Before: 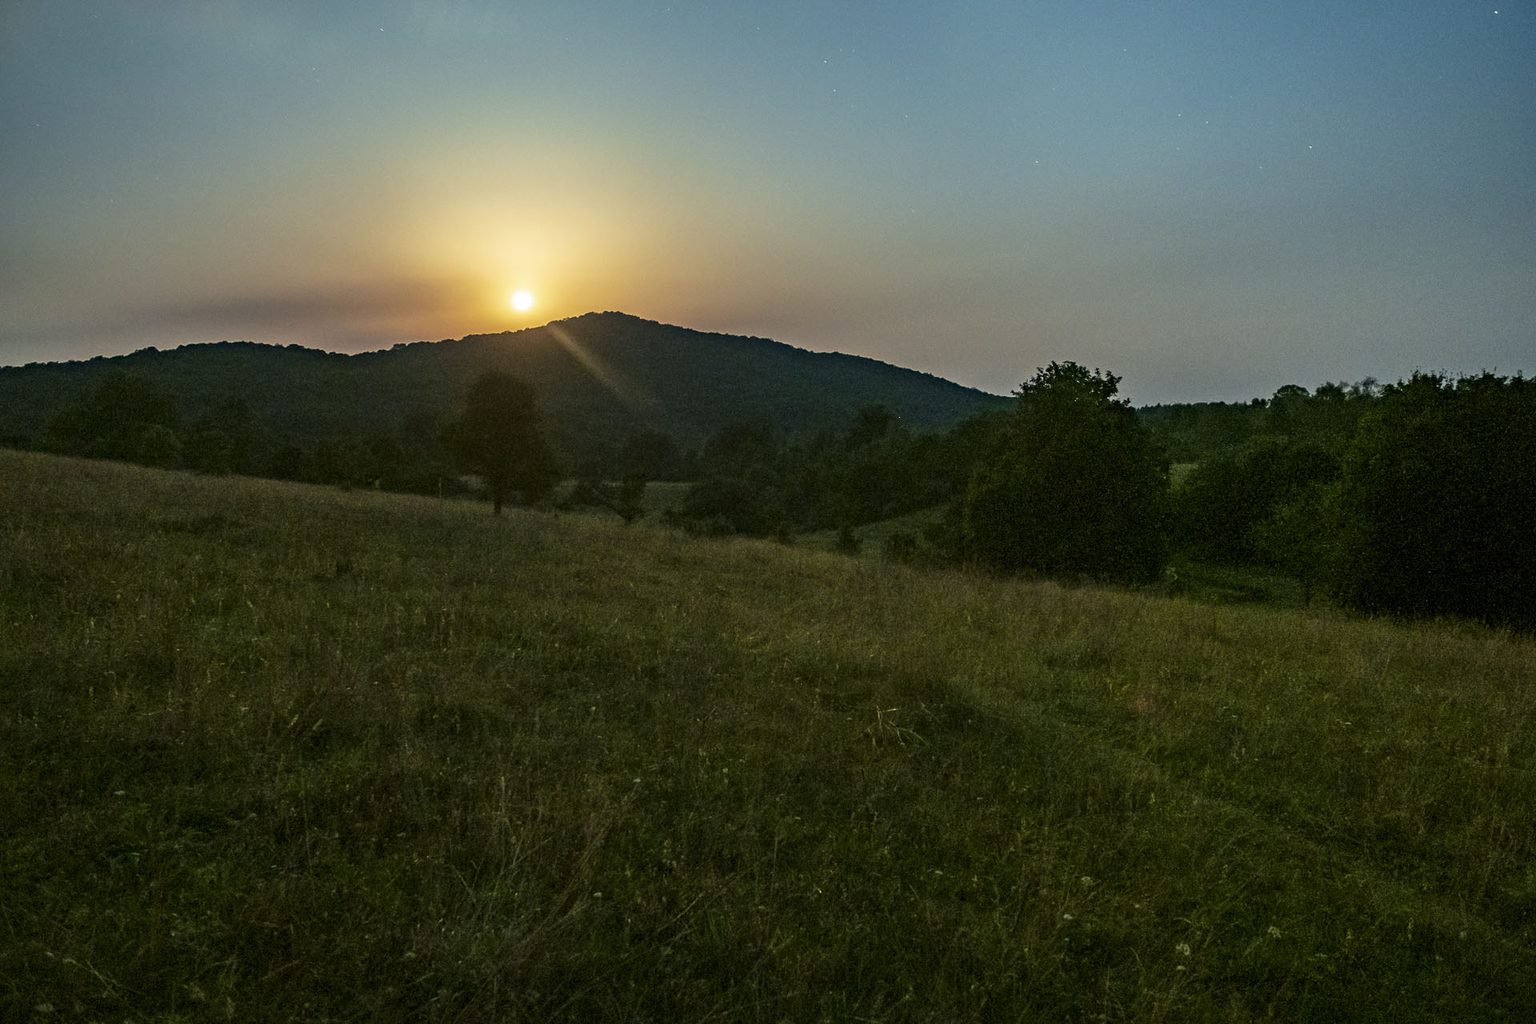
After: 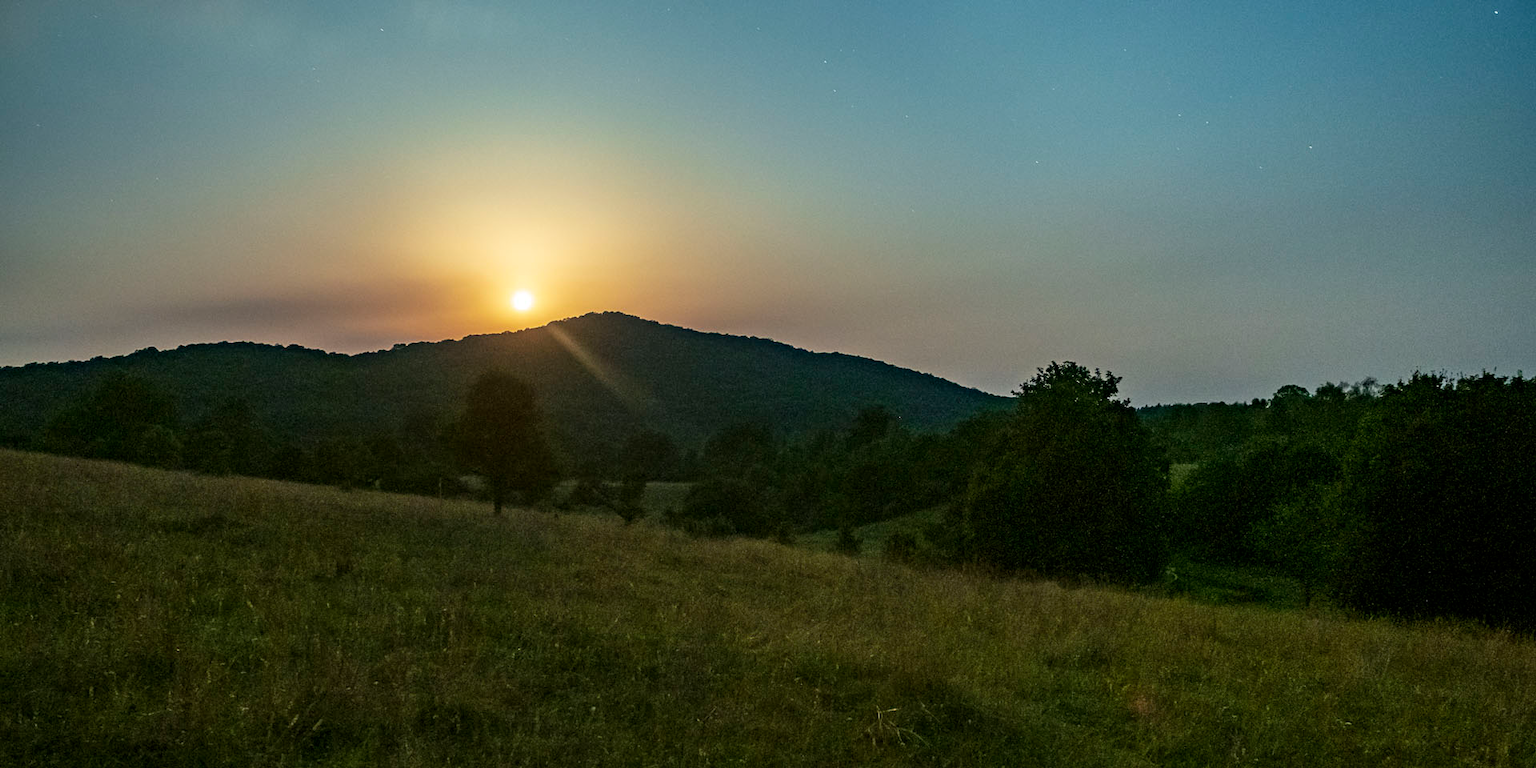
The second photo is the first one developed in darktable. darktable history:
crop: bottom 24.987%
